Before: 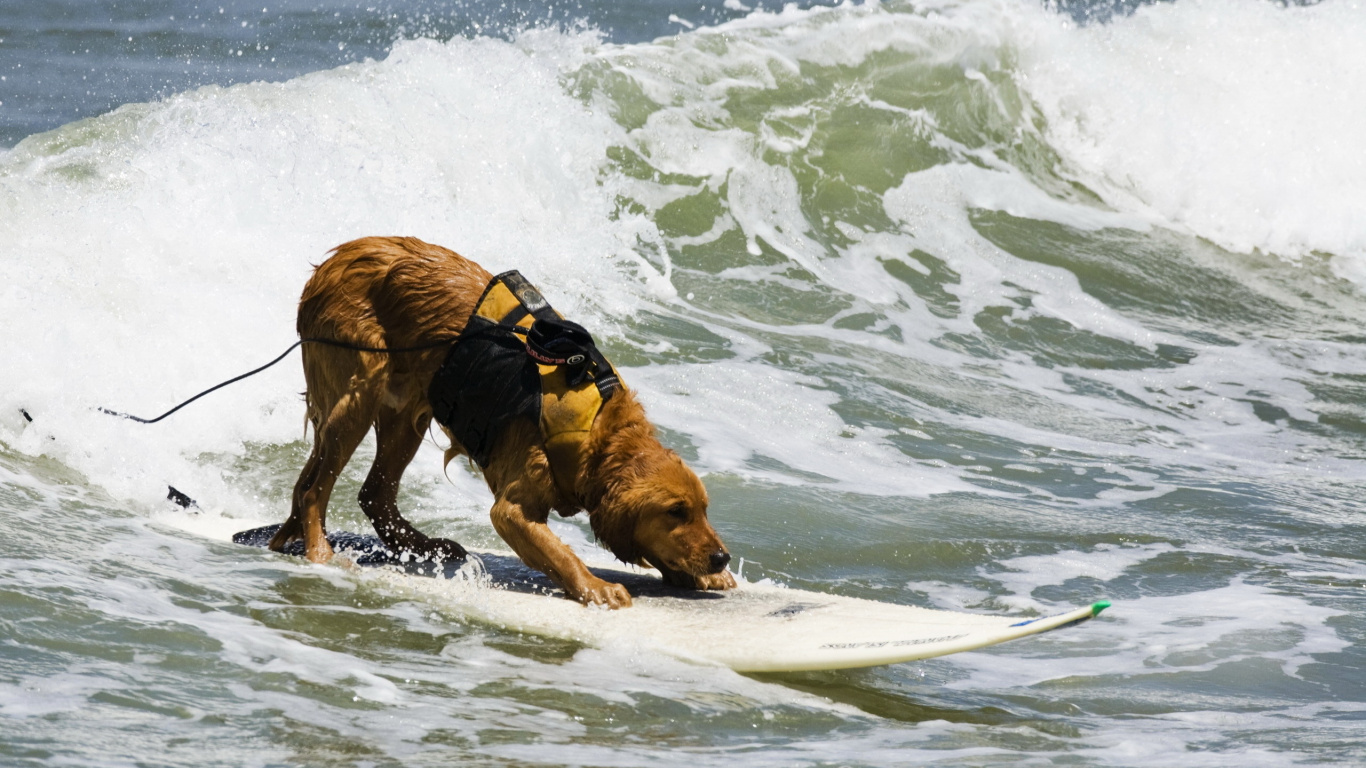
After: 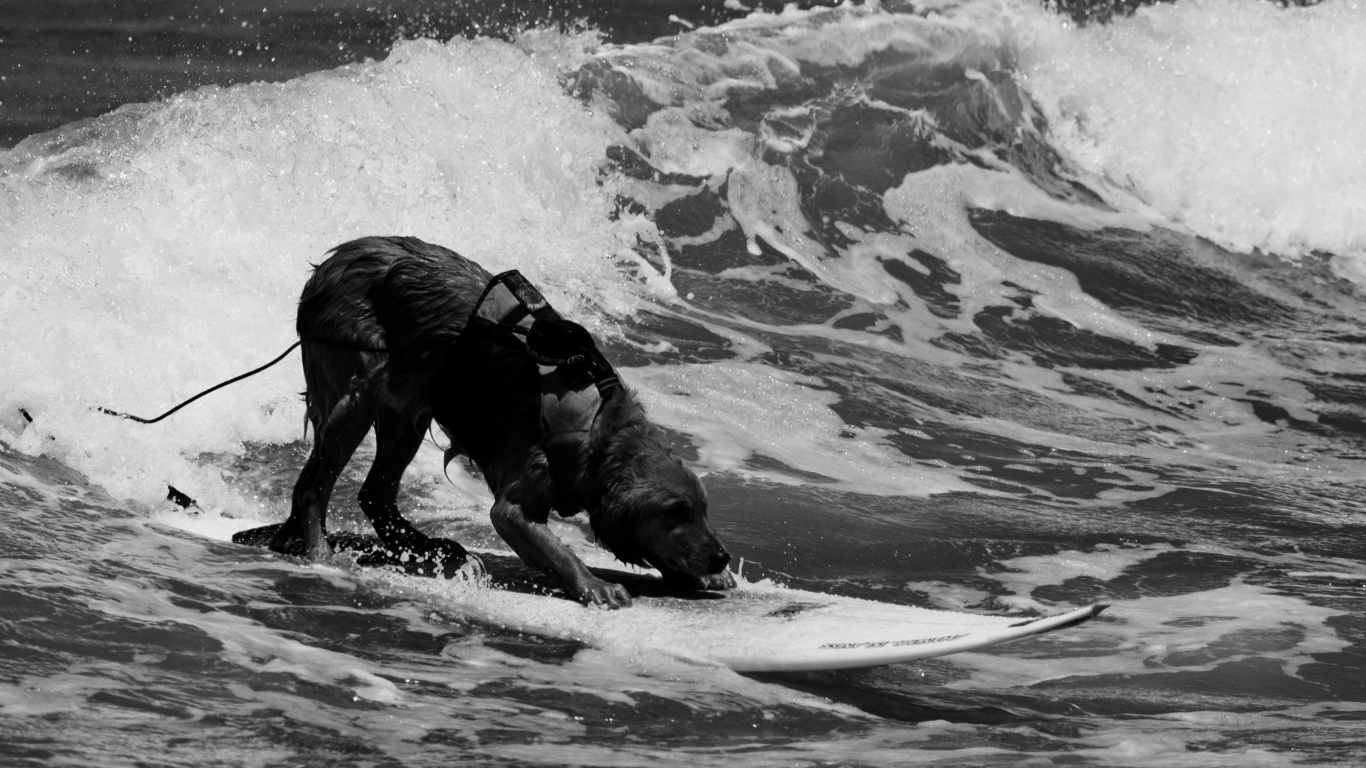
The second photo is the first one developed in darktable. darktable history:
contrast brightness saturation: contrast -0.032, brightness -0.592, saturation -0.992
